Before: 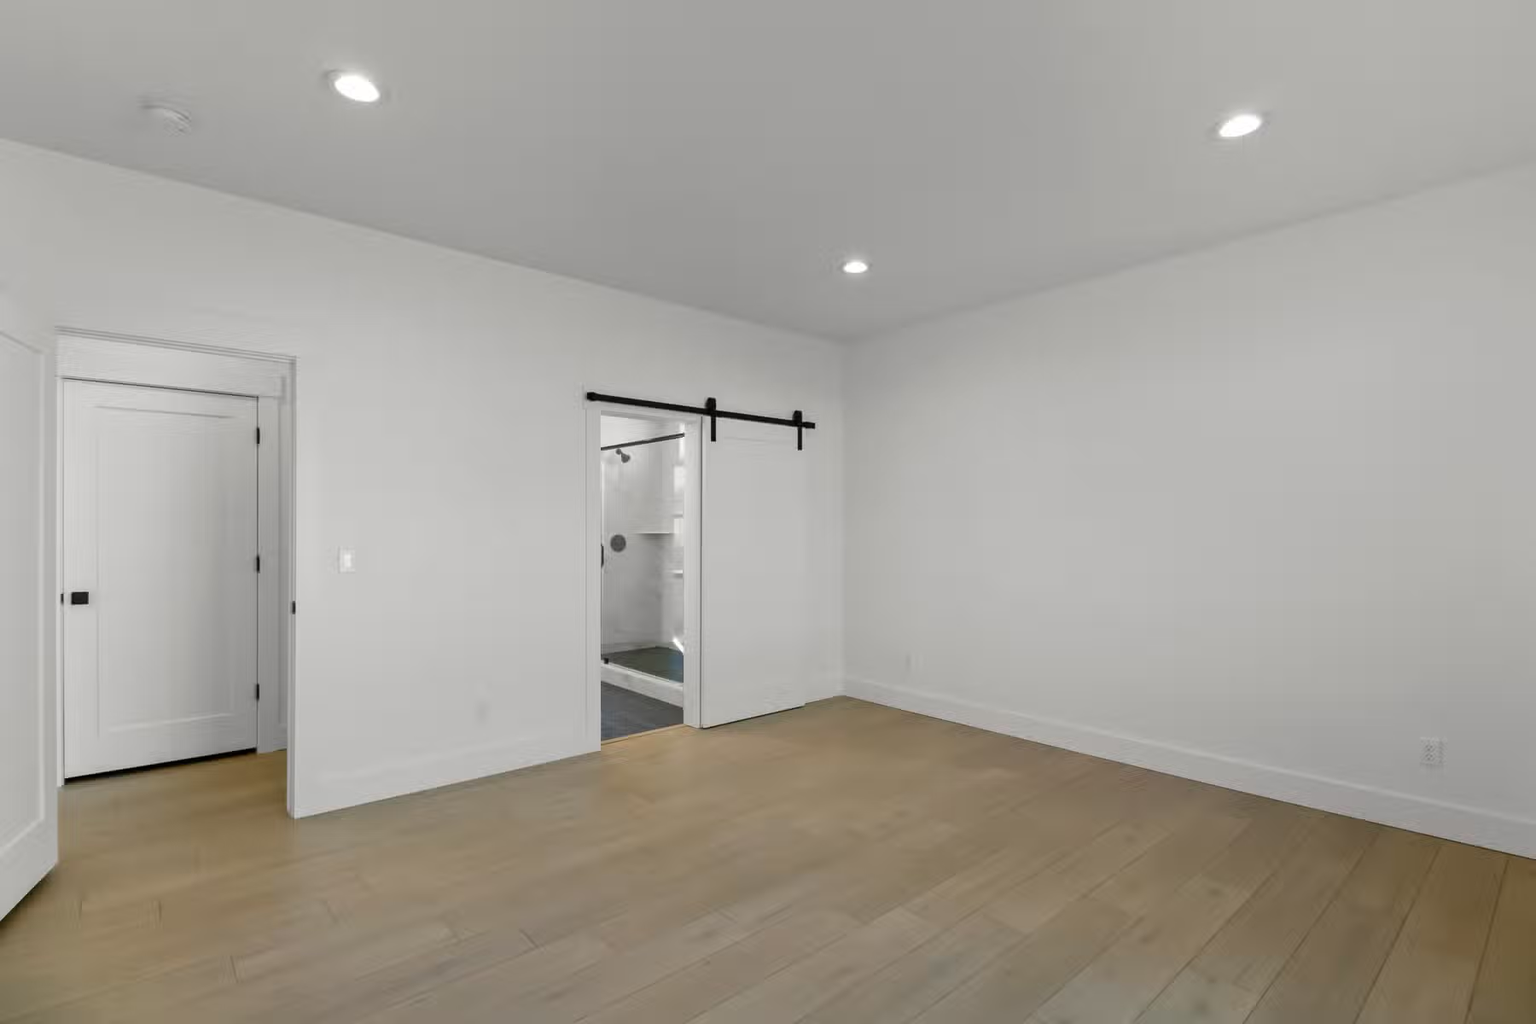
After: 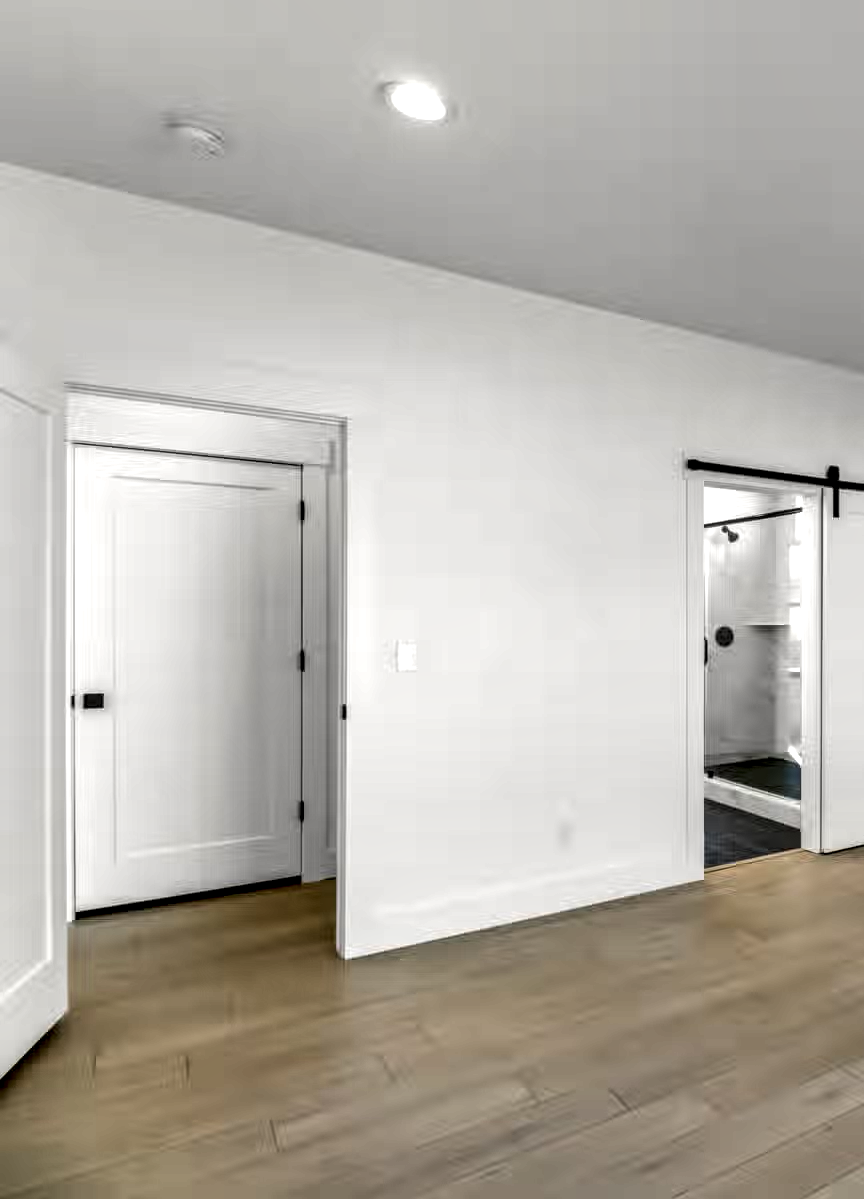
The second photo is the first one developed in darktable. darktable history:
crop and rotate: left 0.025%, top 0%, right 51.94%
tone equalizer: -8 EV -0.396 EV, -7 EV -0.396 EV, -6 EV -0.368 EV, -5 EV -0.227 EV, -3 EV 0.248 EV, -2 EV 0.315 EV, -1 EV 0.415 EV, +0 EV 0.443 EV, edges refinement/feathering 500, mask exposure compensation -1.57 EV, preserve details no
local contrast: detail 204%
